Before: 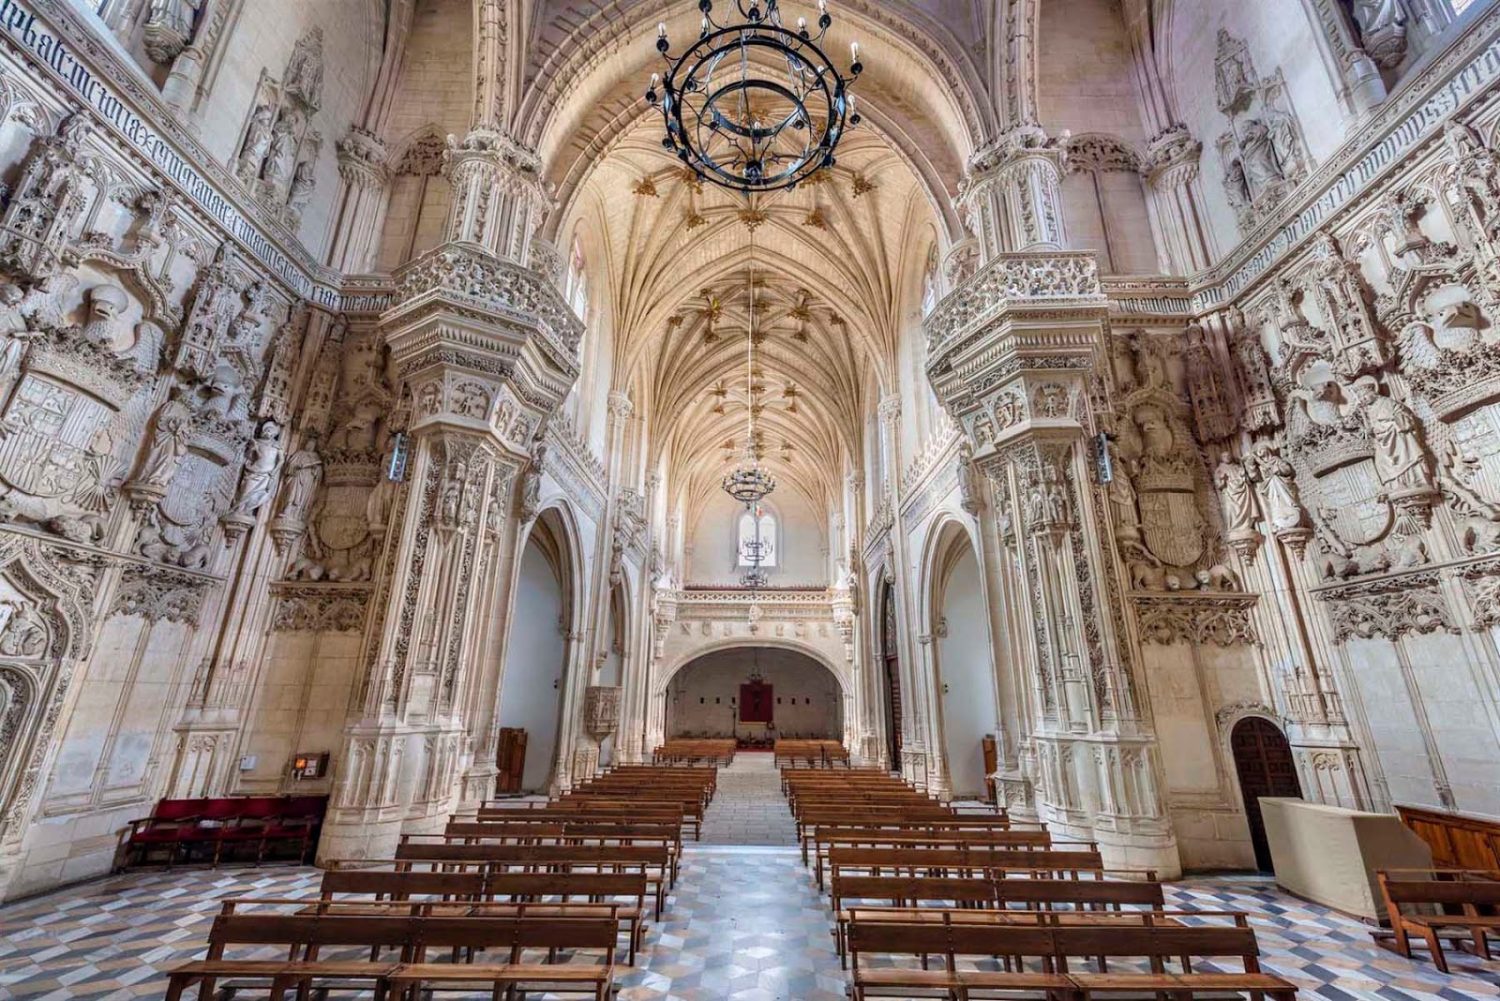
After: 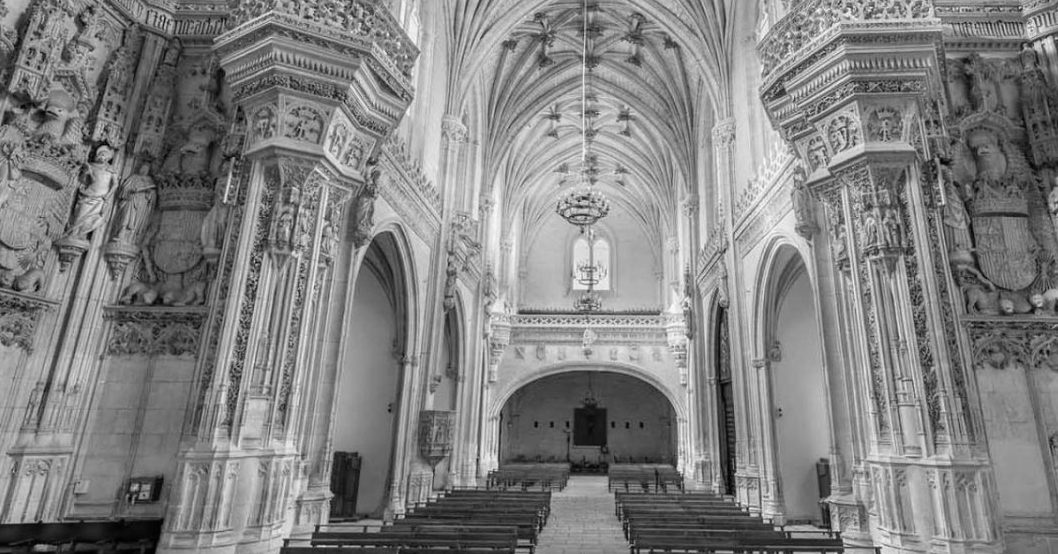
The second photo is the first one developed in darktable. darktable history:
crop: left 11.123%, top 27.61%, right 18.3%, bottom 17.034%
monochrome: a -6.99, b 35.61, size 1.4
